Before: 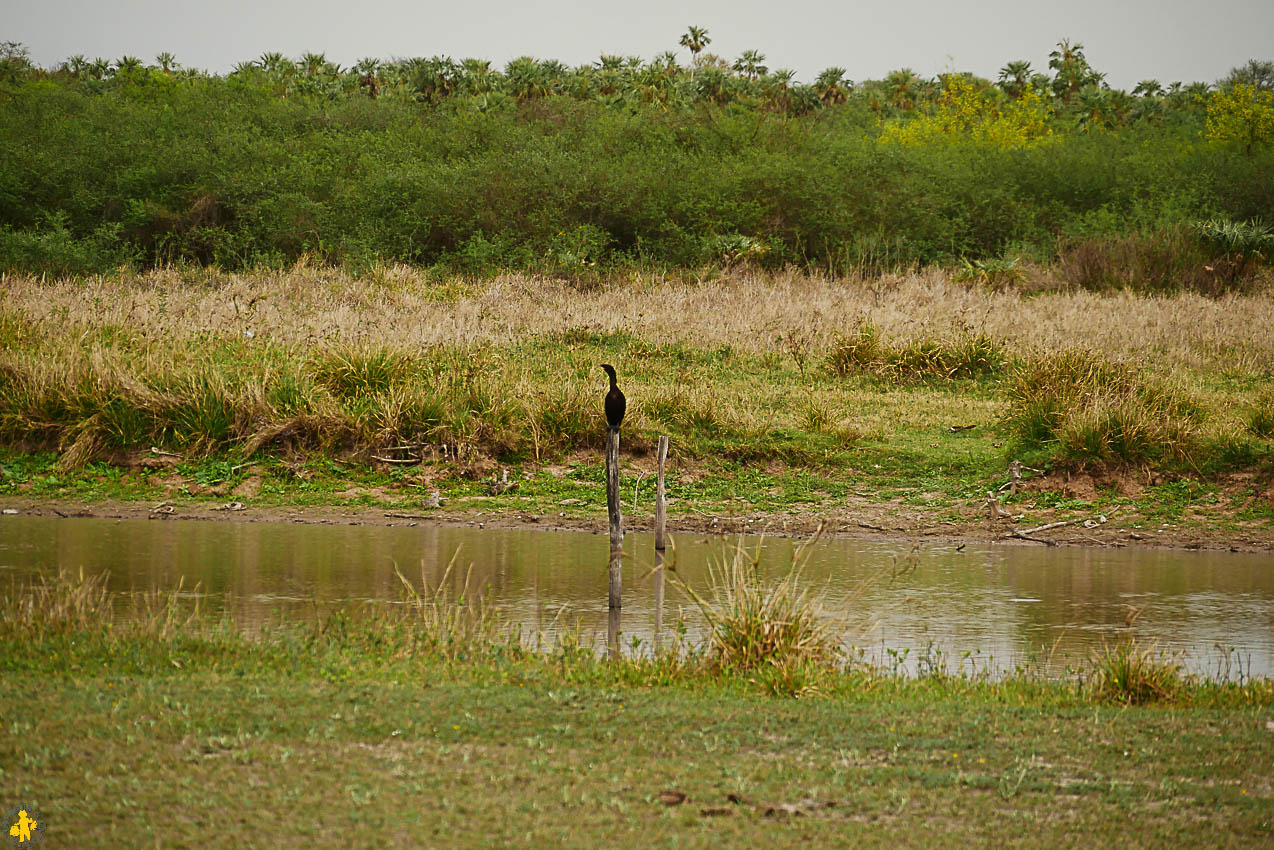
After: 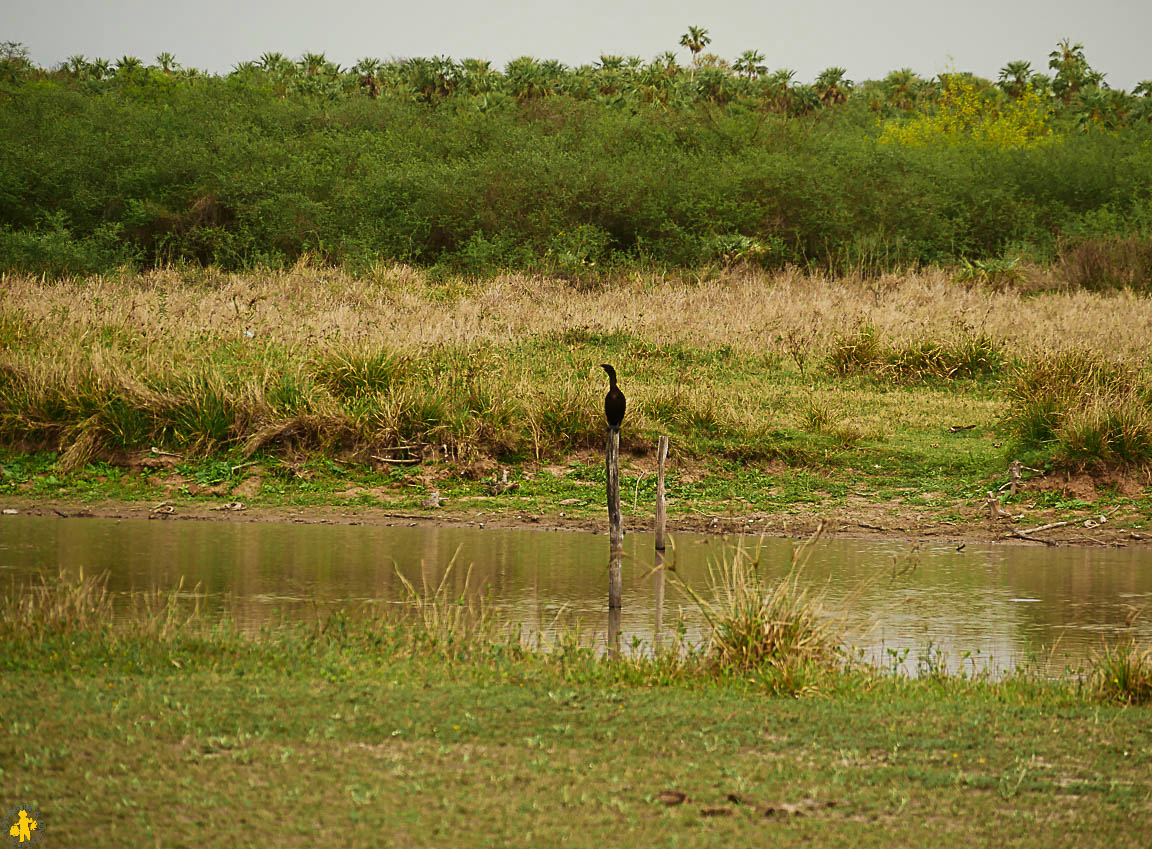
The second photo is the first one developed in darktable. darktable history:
velvia: strength 39.63%
crop: right 9.509%, bottom 0.031%
